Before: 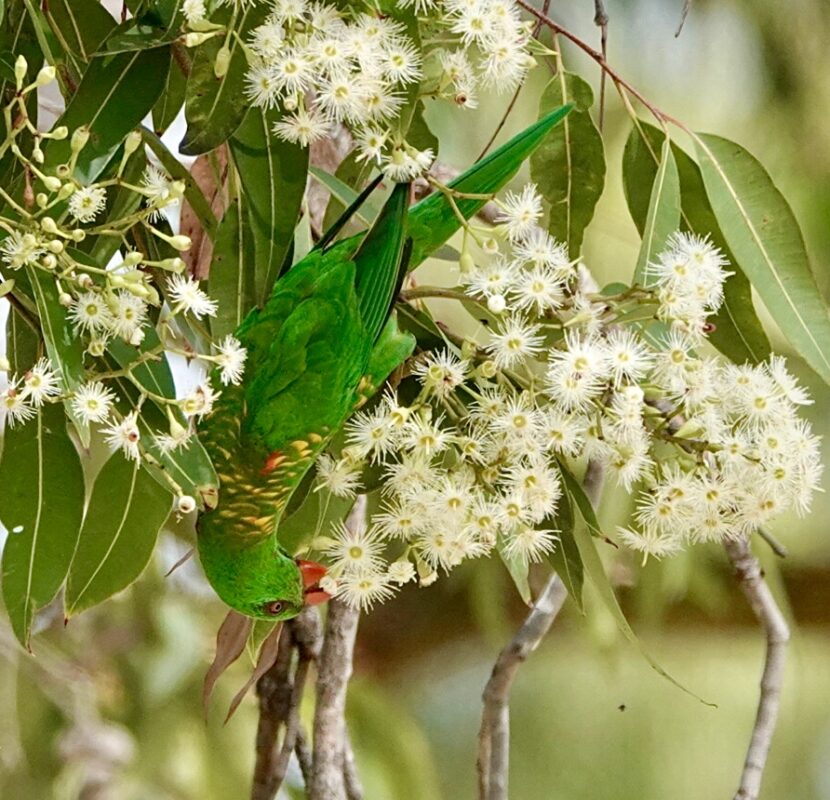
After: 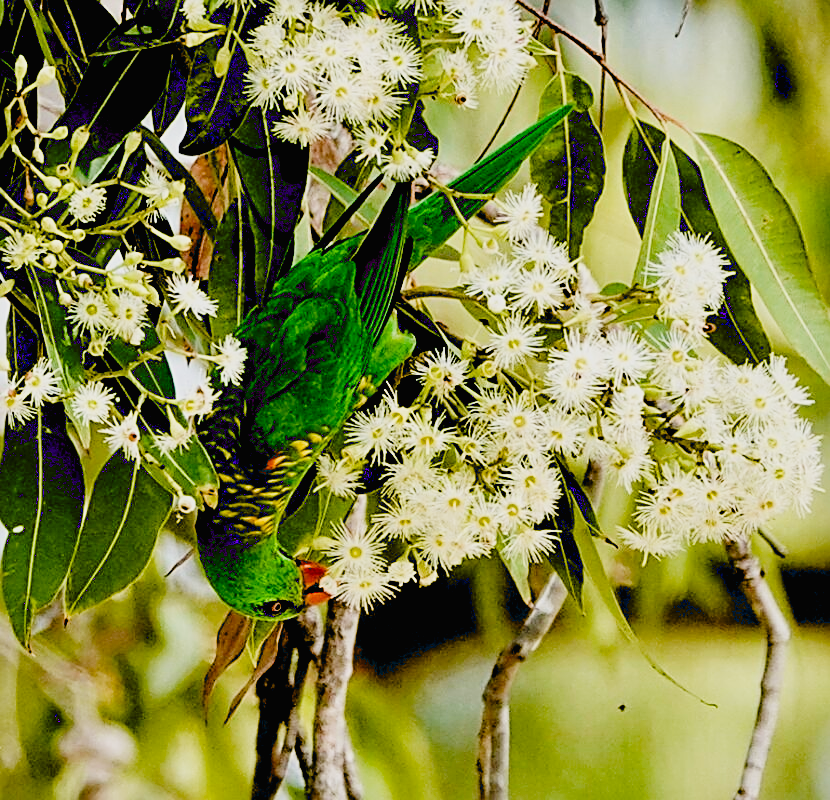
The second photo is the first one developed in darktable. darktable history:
exposure: black level correction 0.054, exposure -0.034 EV, compensate highlight preservation false
sharpen: on, module defaults
filmic rgb: black relative exposure -7.65 EV, white relative exposure 4.56 EV, hardness 3.61
tone curve: curves: ch0 [(0, 0.011) (0.053, 0.026) (0.174, 0.115) (0.398, 0.444) (0.673, 0.775) (0.829, 0.906) (0.991, 0.981)]; ch1 [(0, 0) (0.276, 0.206) (0.409, 0.383) (0.473, 0.458) (0.492, 0.499) (0.521, 0.502) (0.546, 0.543) (0.585, 0.617) (0.659, 0.686) (0.78, 0.8) (1, 1)]; ch2 [(0, 0) (0.438, 0.449) (0.473, 0.469) (0.503, 0.5) (0.523, 0.538) (0.562, 0.598) (0.612, 0.635) (0.695, 0.713) (1, 1)], preserve colors none
